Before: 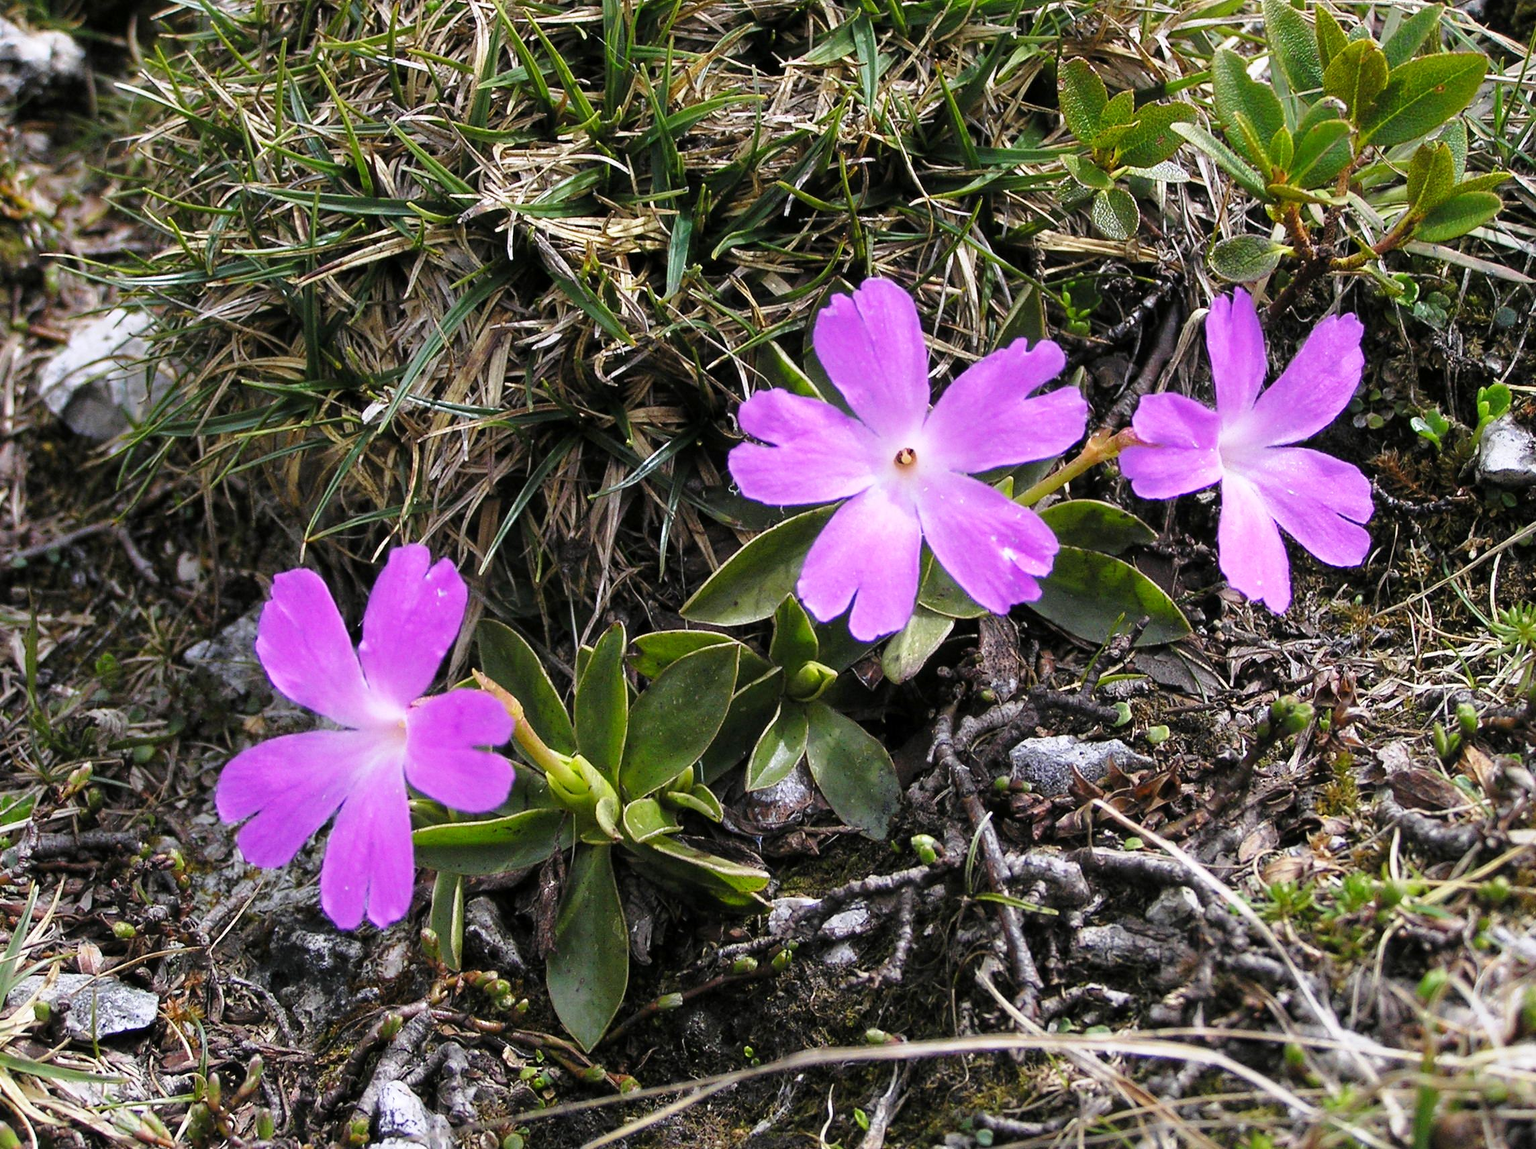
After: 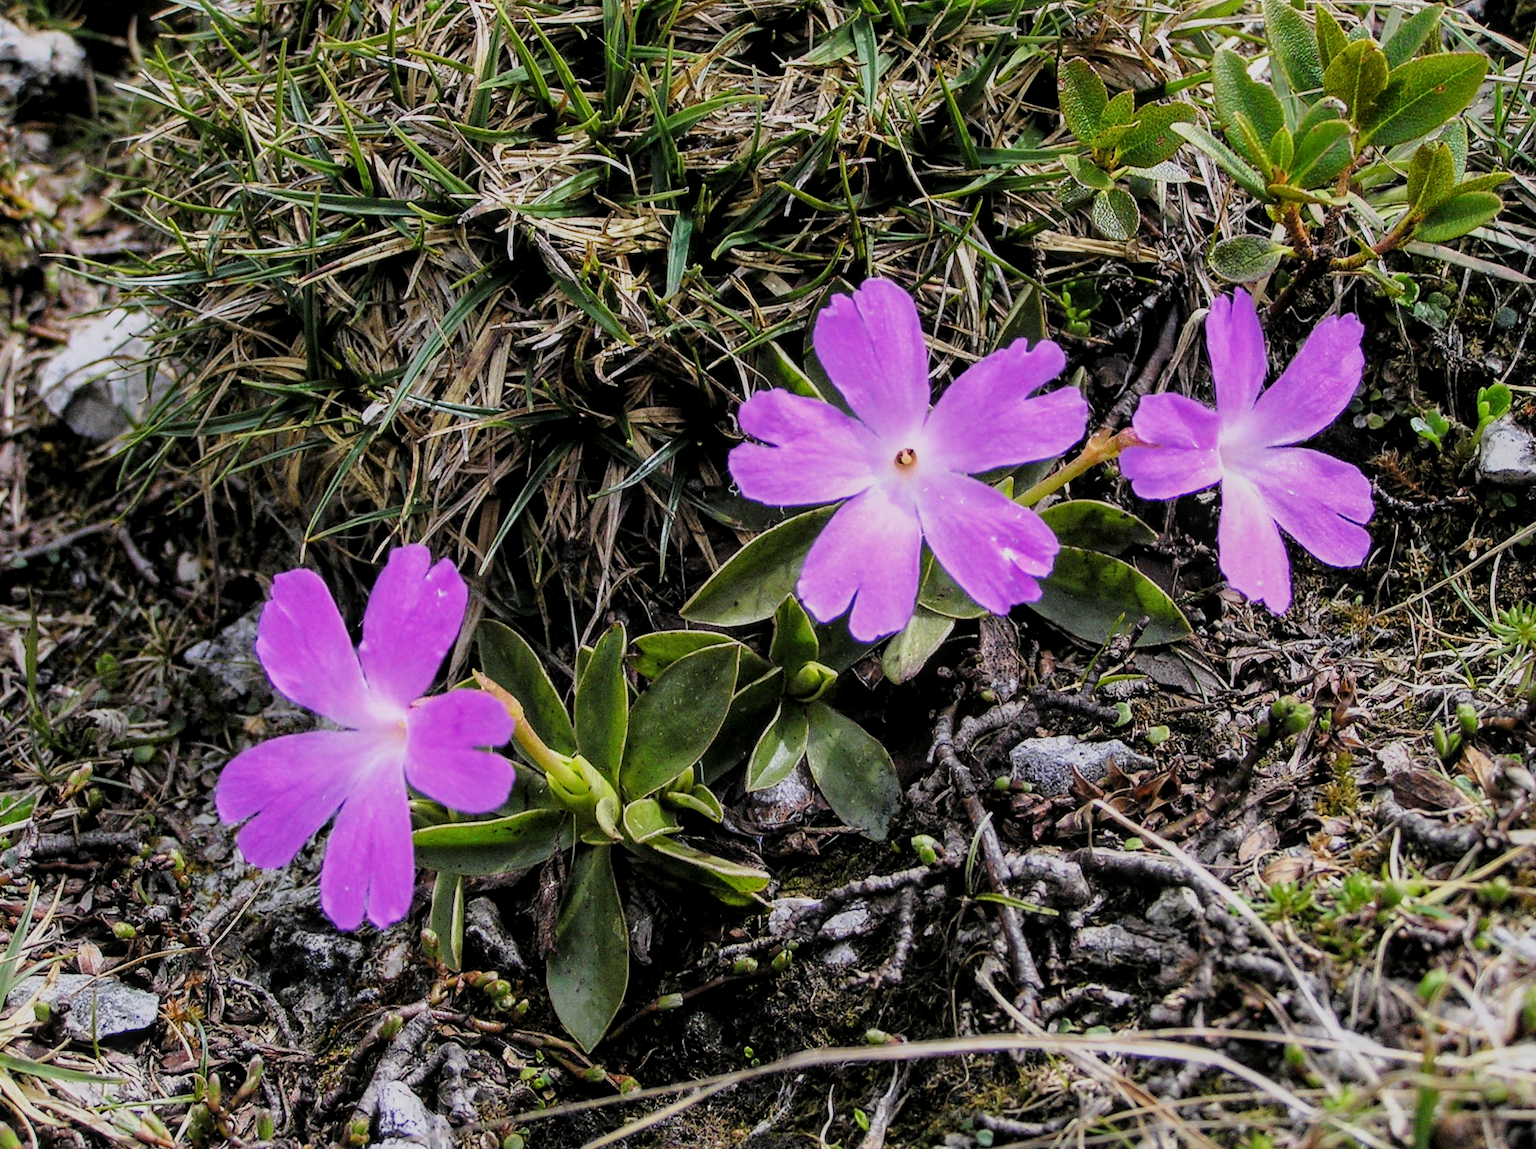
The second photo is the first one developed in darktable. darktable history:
local contrast: on, module defaults
filmic rgb: black relative exposure -7.82 EV, white relative exposure 4.29 EV, hardness 3.86, color science v6 (2022)
